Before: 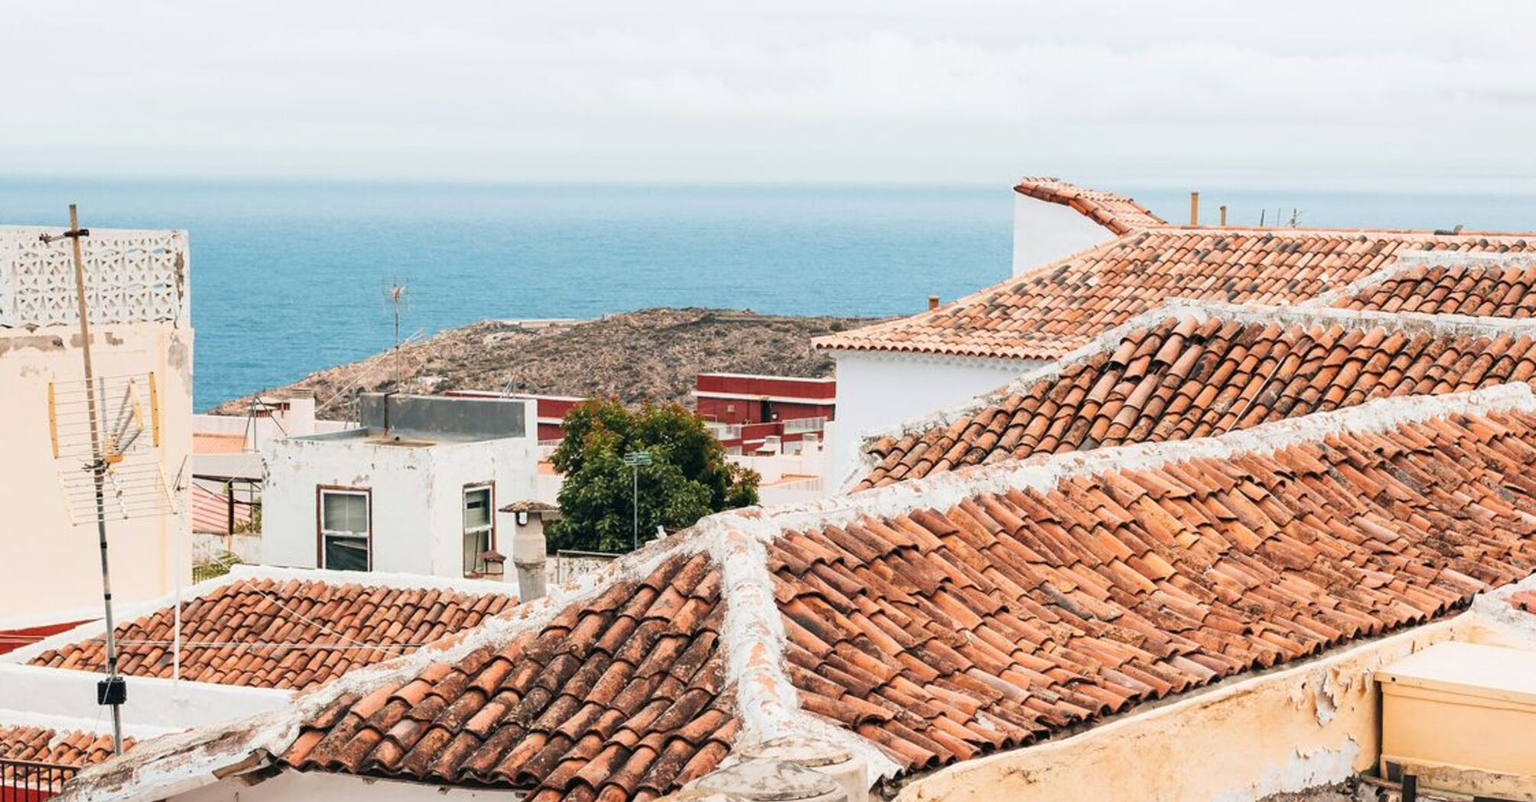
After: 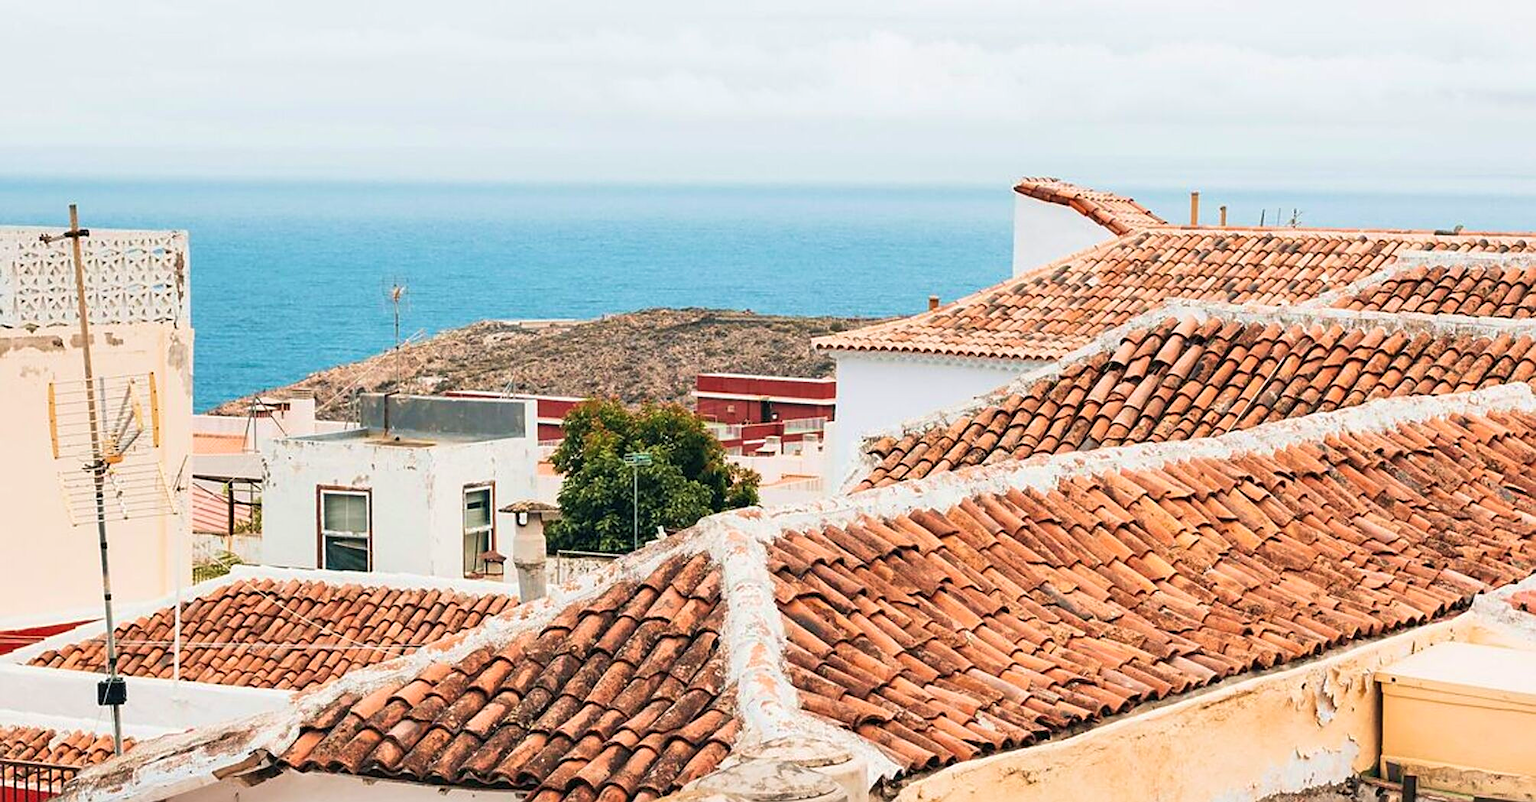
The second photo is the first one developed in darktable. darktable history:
shadows and highlights: shadows 37.76, highlights -26.72, soften with gaussian
sharpen: on, module defaults
contrast brightness saturation: contrast 0.027, brightness 0.058, saturation 0.13
velvia: on, module defaults
